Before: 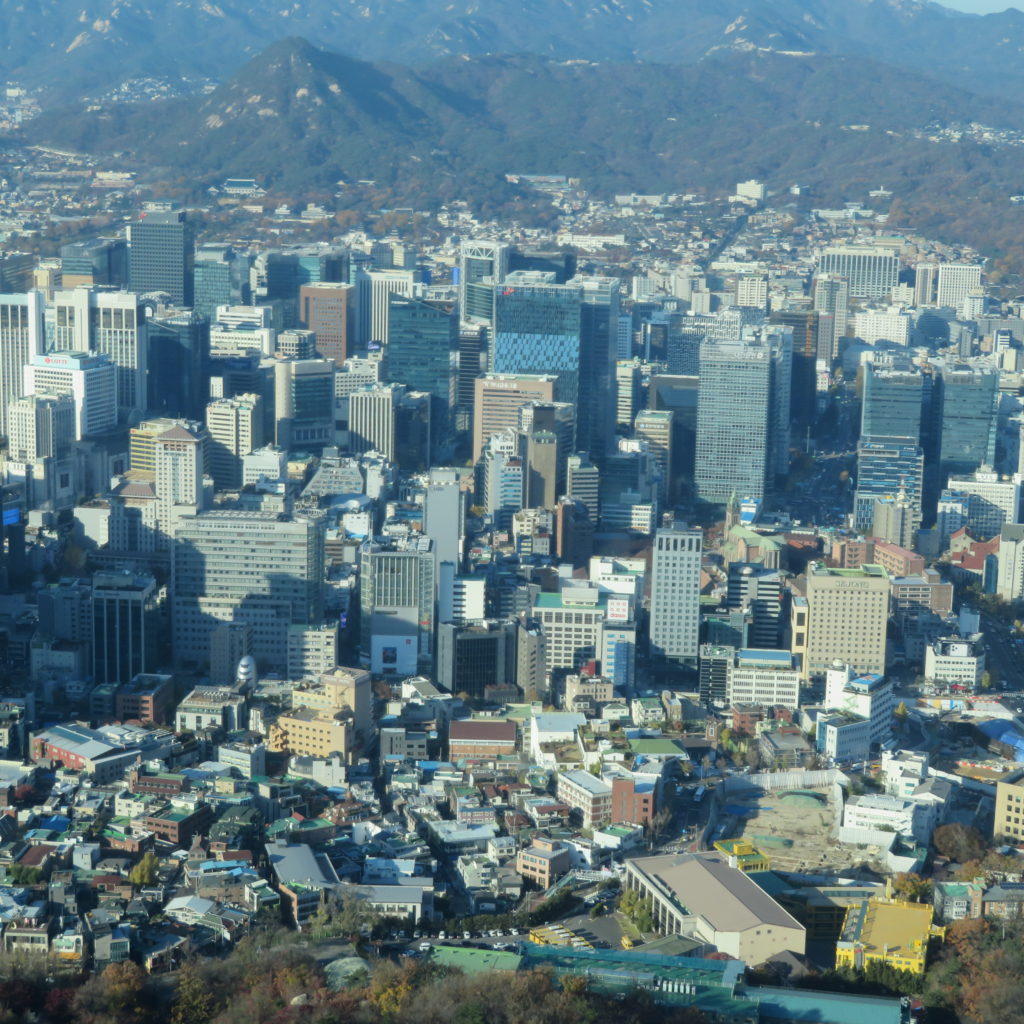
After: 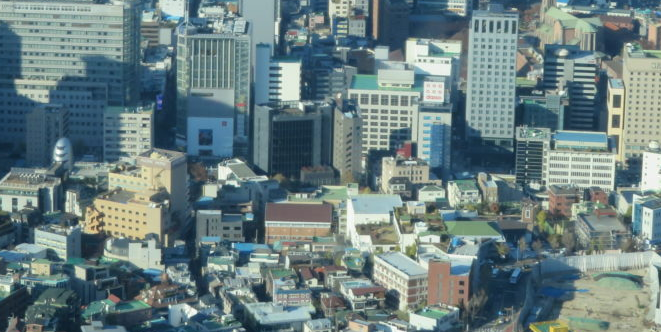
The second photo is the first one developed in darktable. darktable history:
crop: left 18.012%, top 50.648%, right 17.39%, bottom 16.878%
